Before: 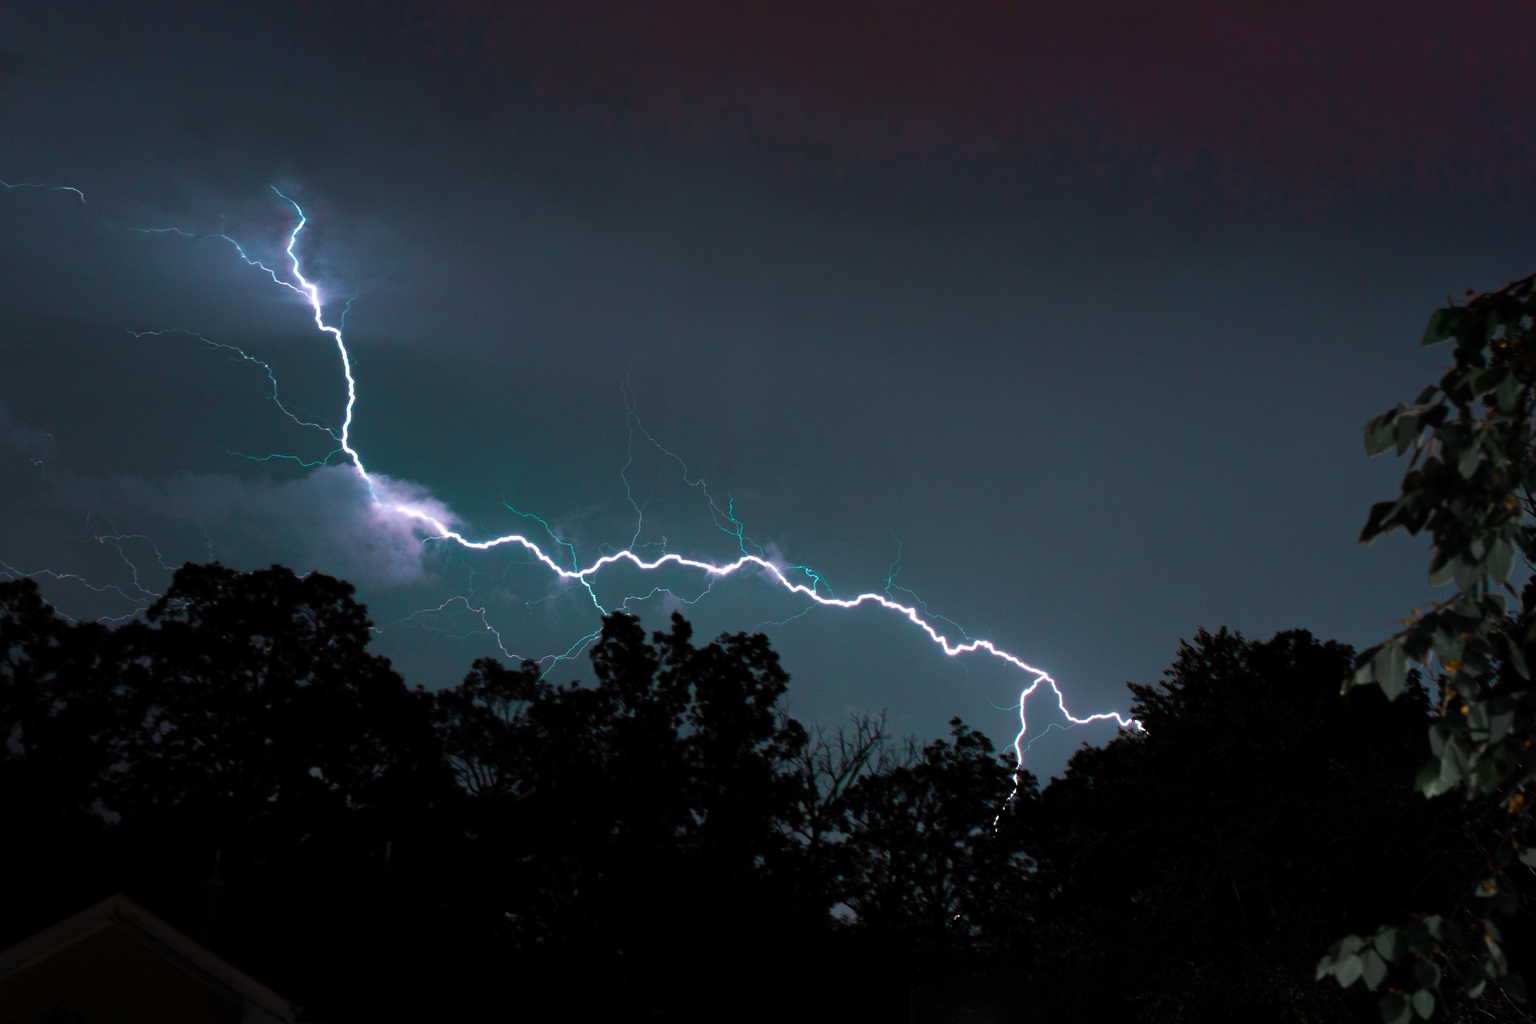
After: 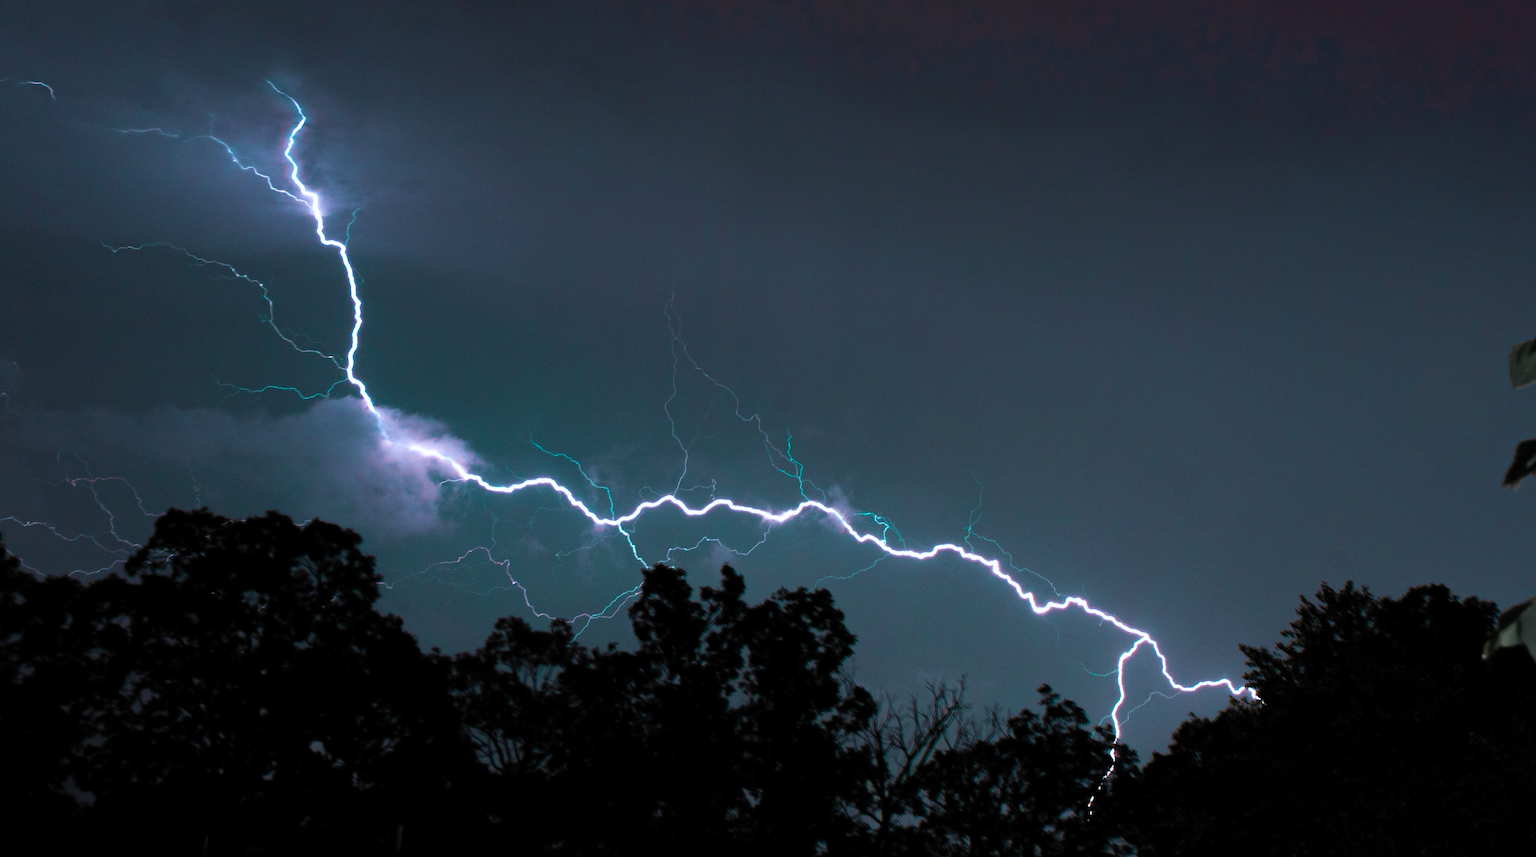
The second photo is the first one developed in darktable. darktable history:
white balance: red 0.974, blue 1.044
crop and rotate: left 2.425%, top 11.305%, right 9.6%, bottom 15.08%
